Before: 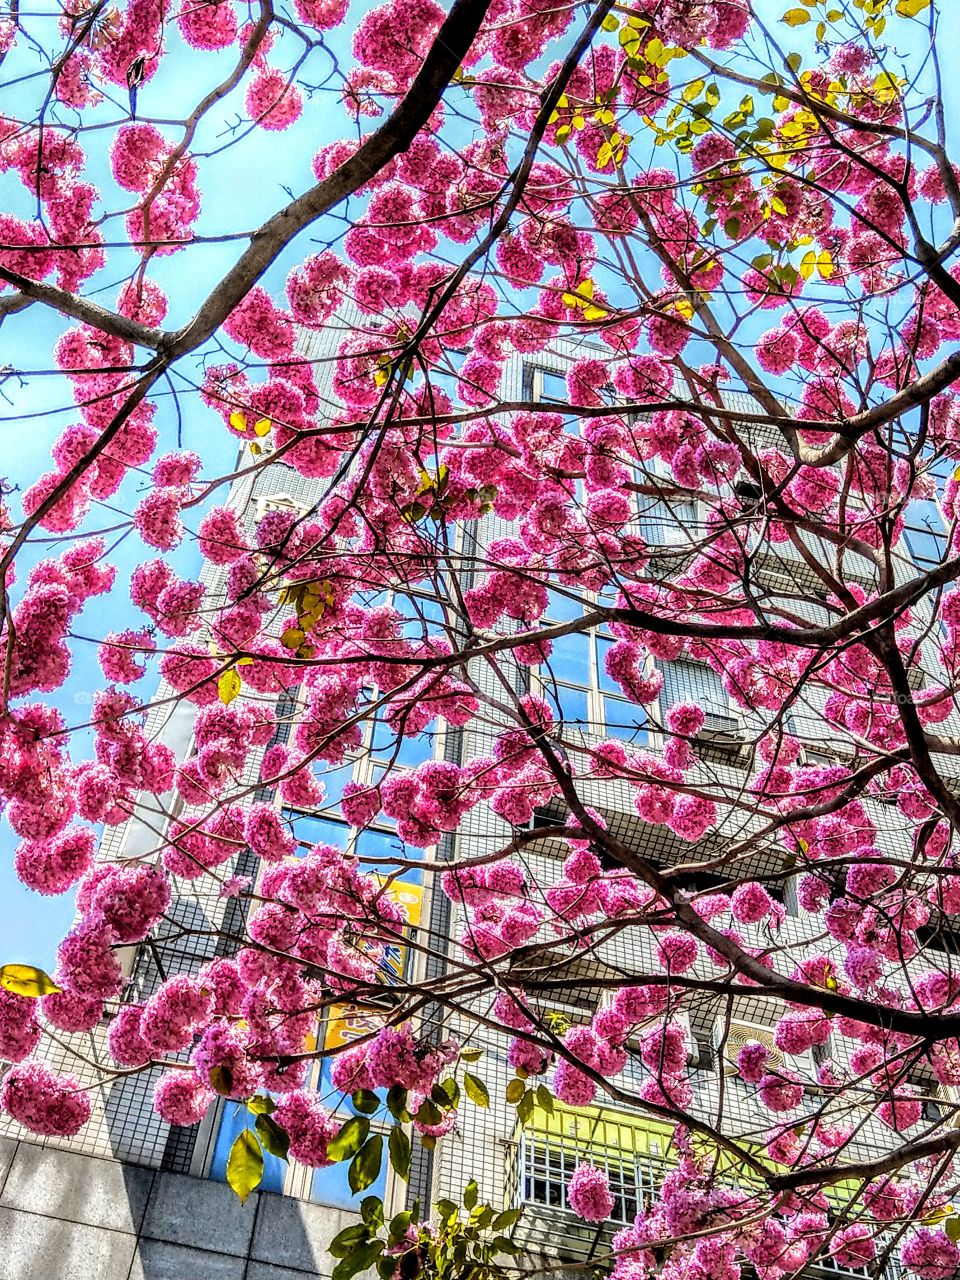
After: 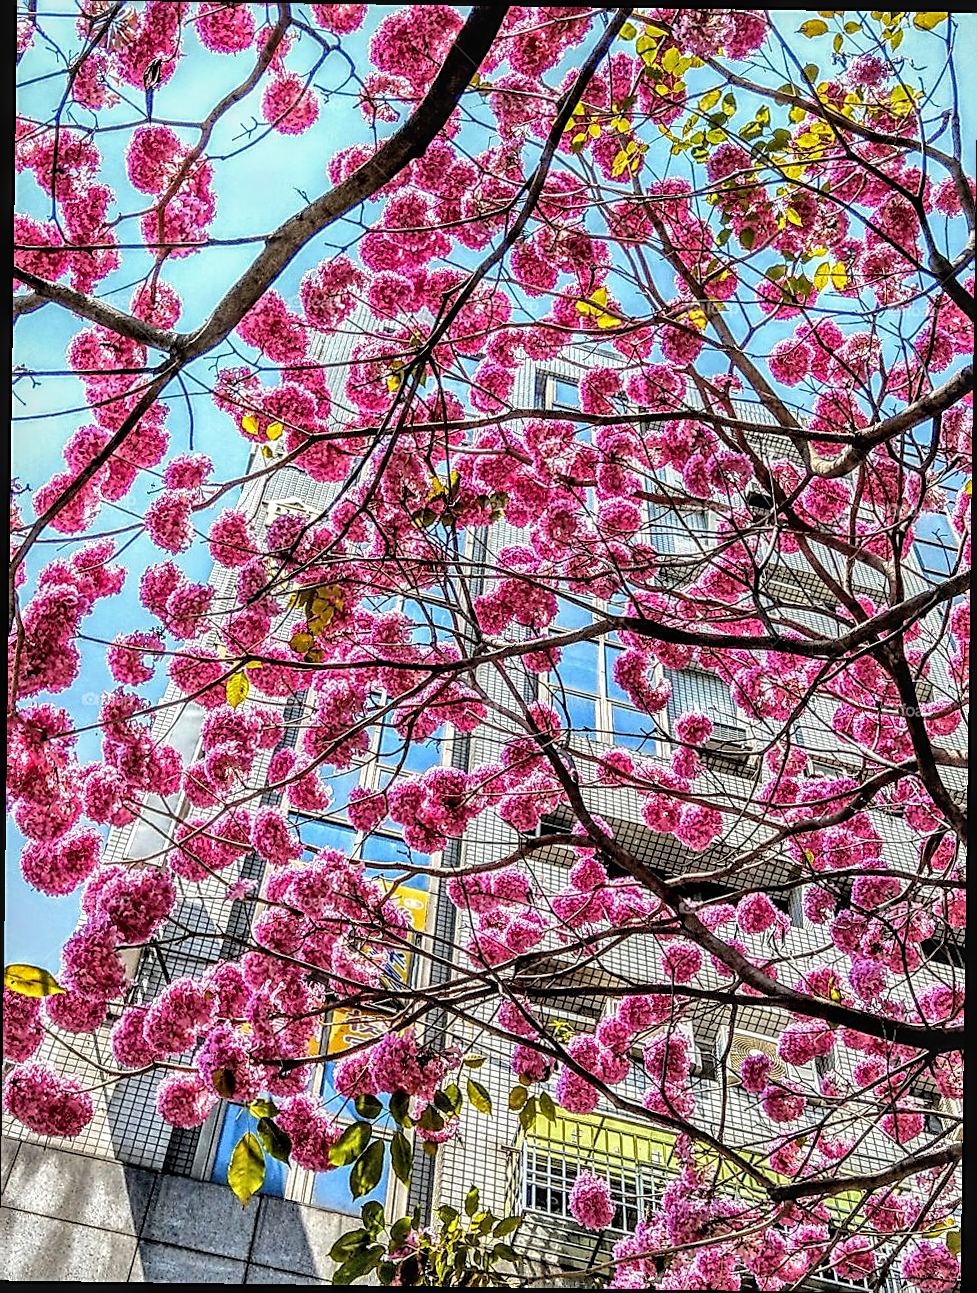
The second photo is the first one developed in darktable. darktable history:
rotate and perspective: rotation 0.8°, automatic cropping off
local contrast: detail 130%
shadows and highlights: shadows 37.27, highlights -28.18, soften with gaussian
sharpen: amount 0.575
